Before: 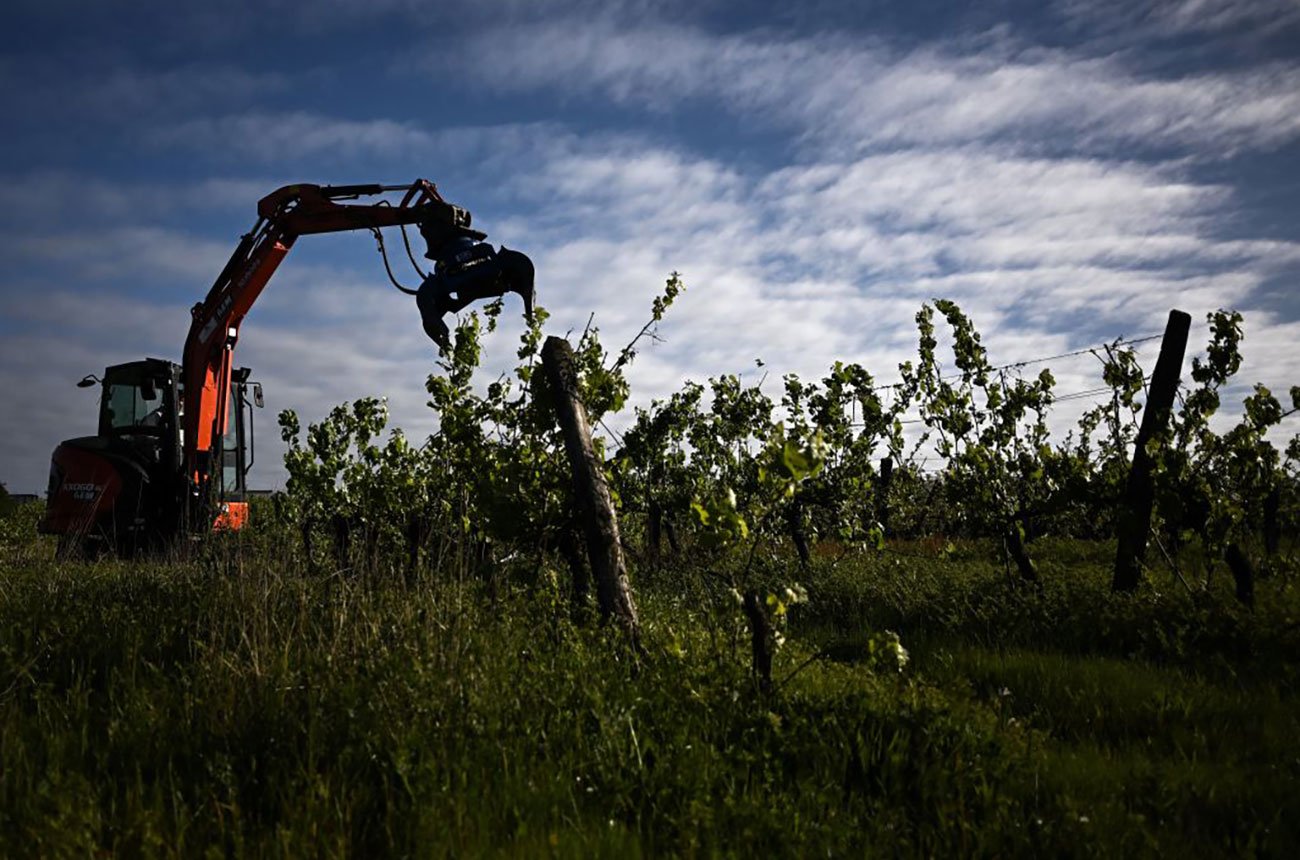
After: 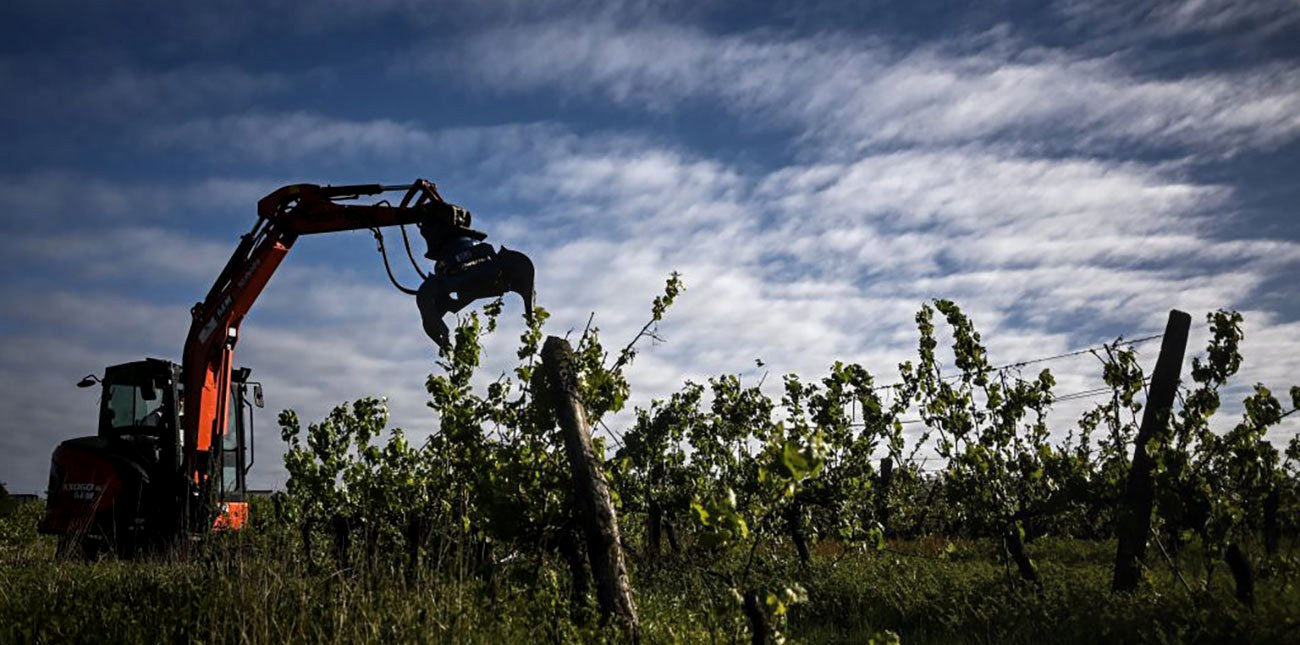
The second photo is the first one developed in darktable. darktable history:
local contrast: on, module defaults
crop: bottom 24.967%
